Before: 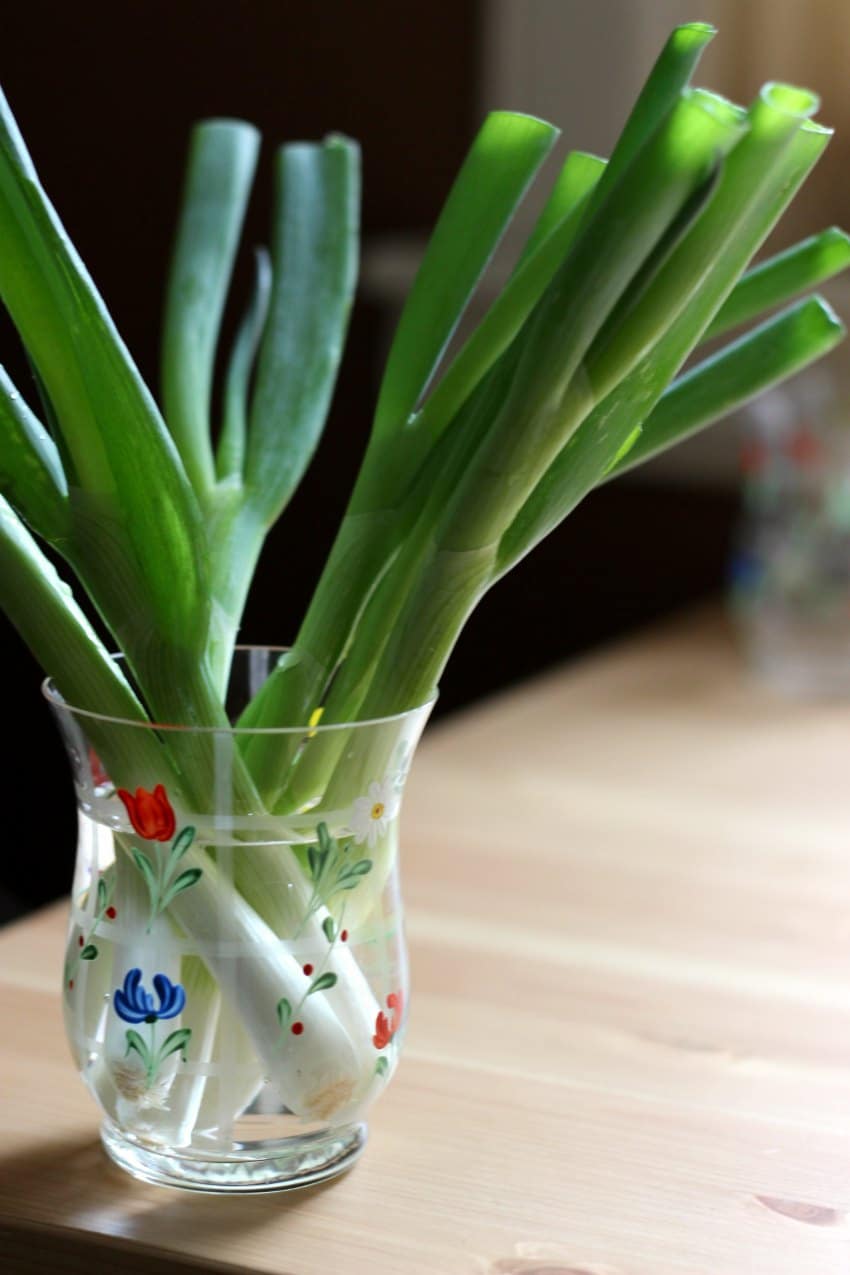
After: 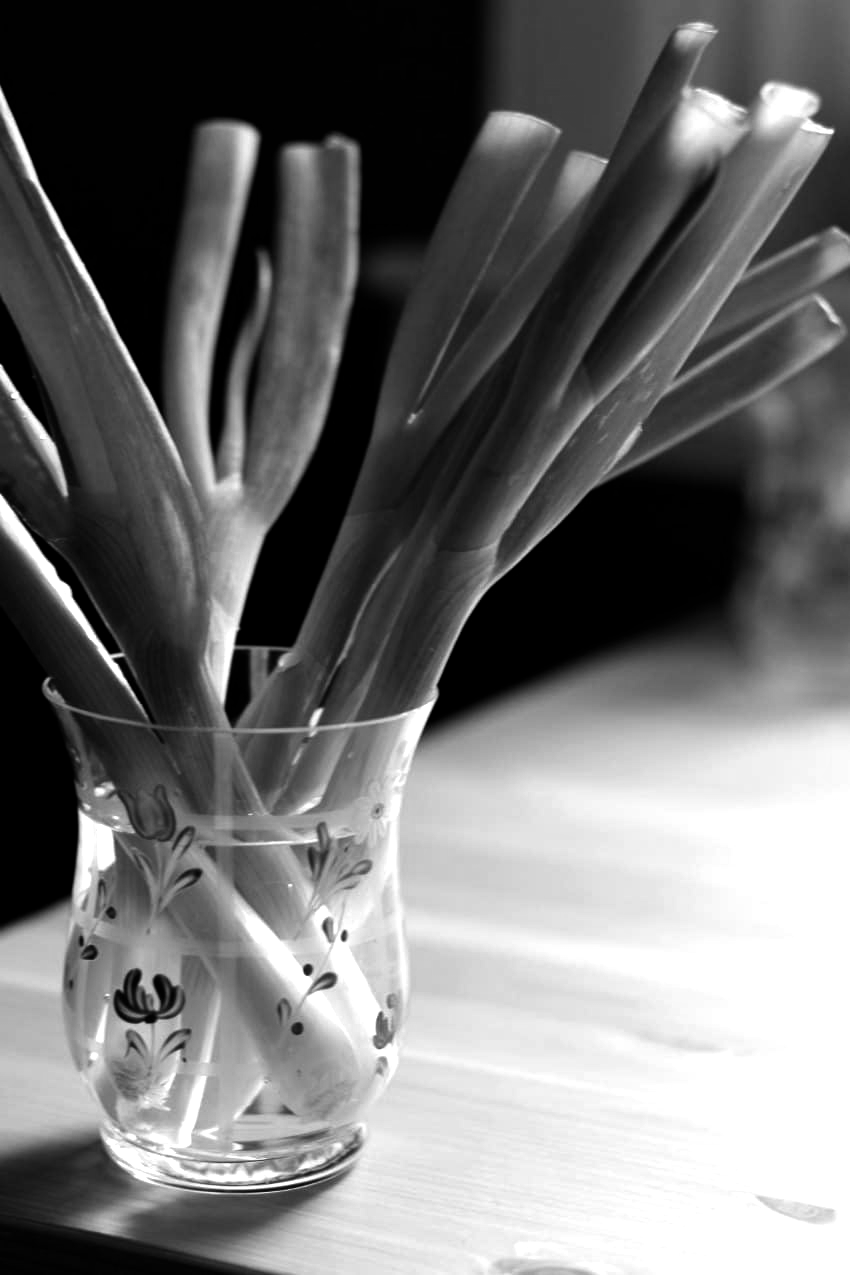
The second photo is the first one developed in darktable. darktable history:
monochrome: a -35.87, b 49.73, size 1.7
color balance: mode lift, gamma, gain (sRGB), lift [1.014, 0.966, 0.918, 0.87], gamma [0.86, 0.734, 0.918, 0.976], gain [1.063, 1.13, 1.063, 0.86]
